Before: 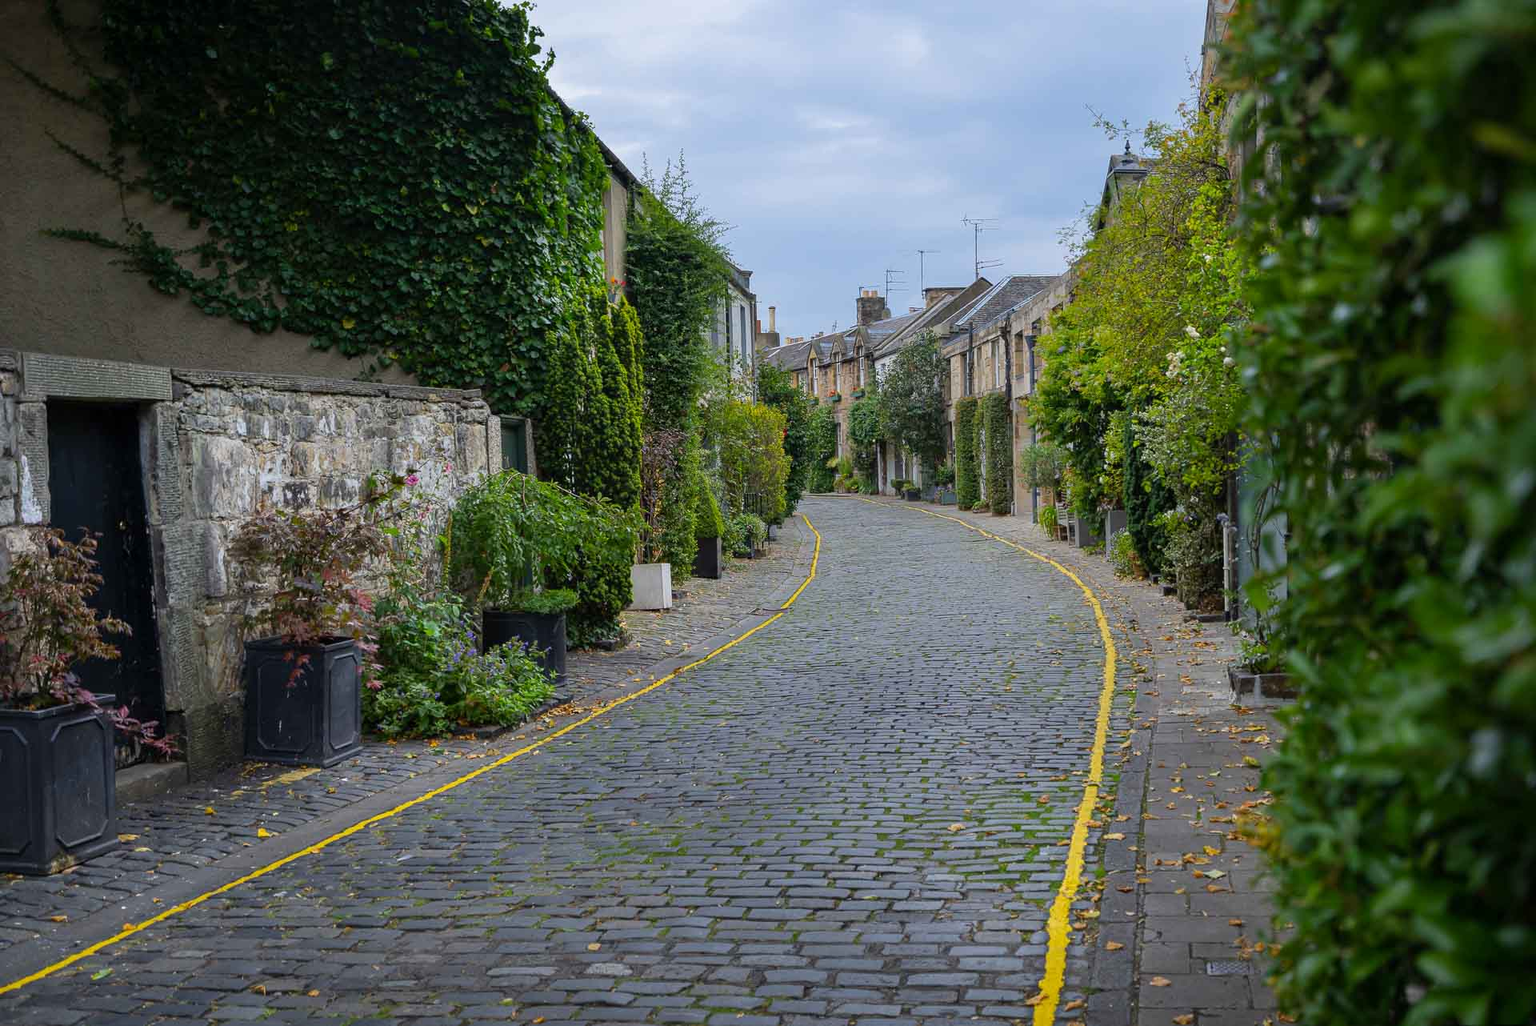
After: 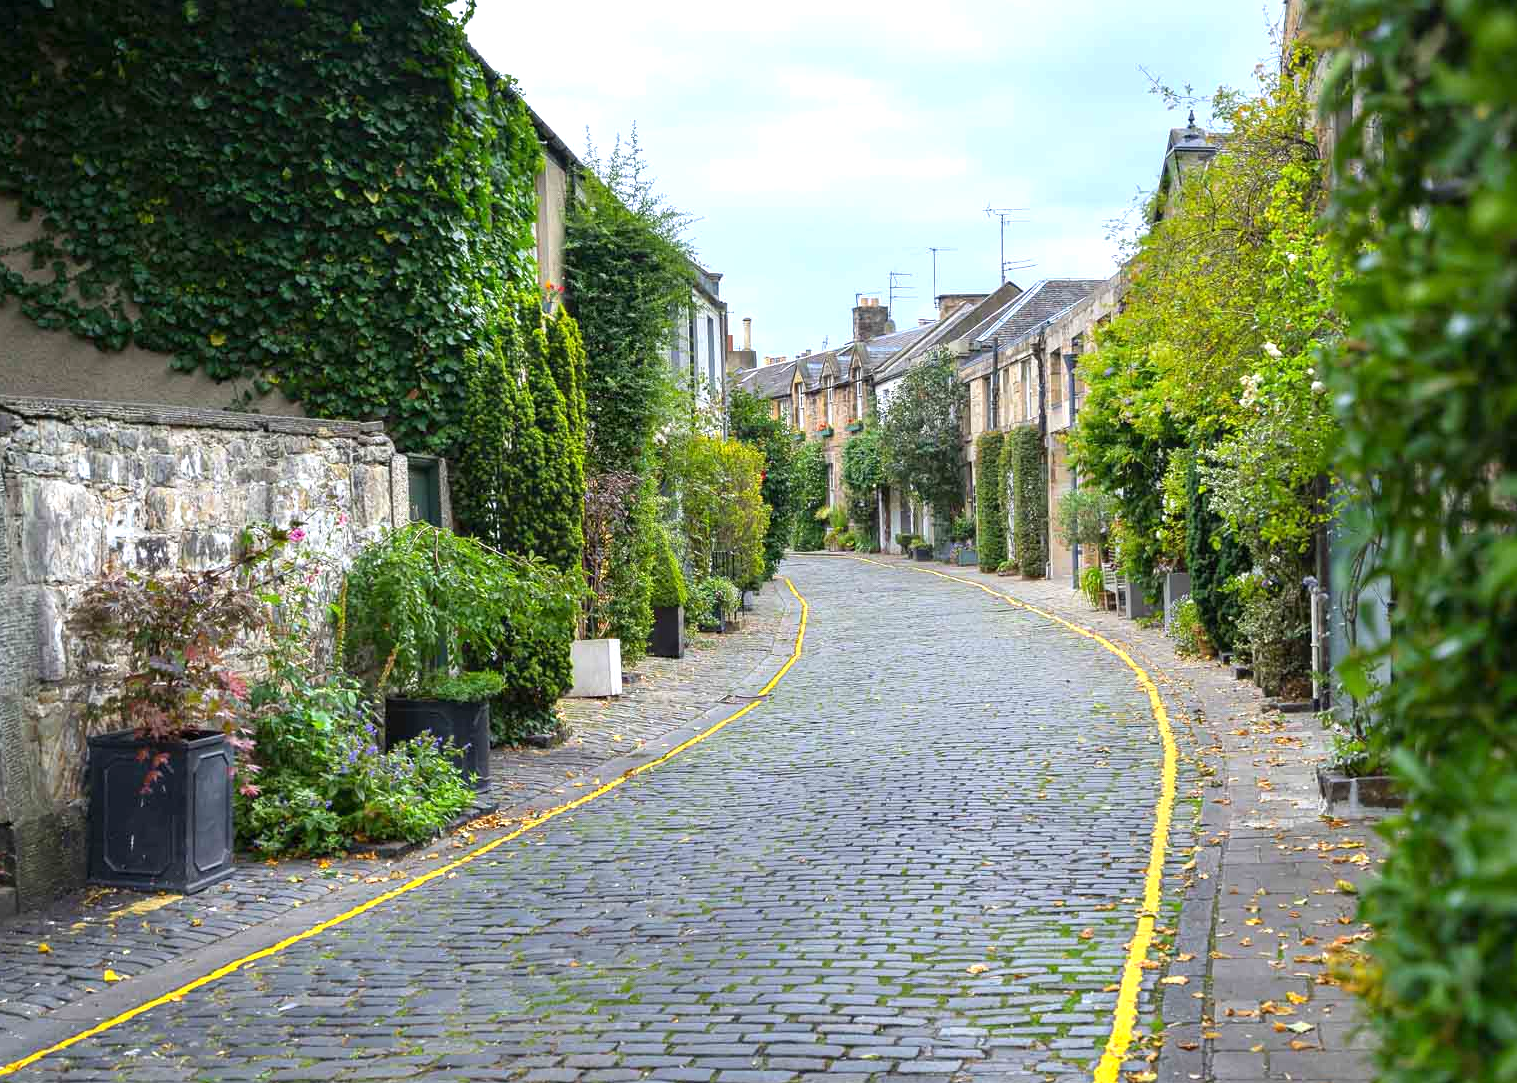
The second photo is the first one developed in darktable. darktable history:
exposure: exposure 1.001 EV, compensate highlight preservation false
crop: left 11.389%, top 5.085%, right 9.58%, bottom 10.395%
